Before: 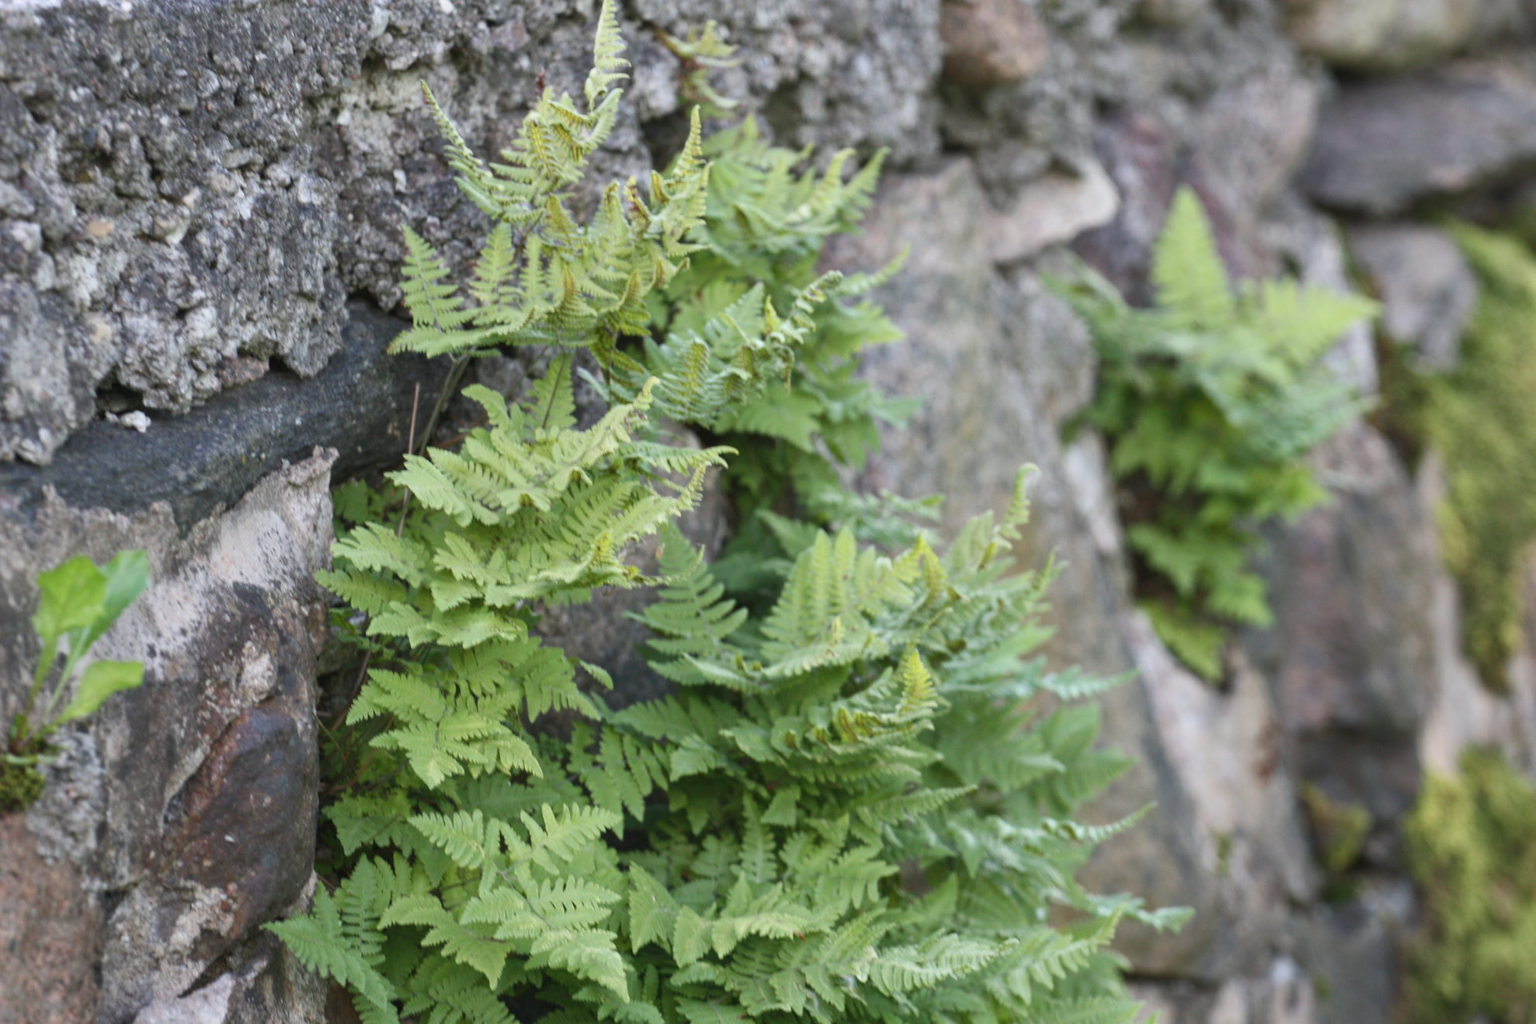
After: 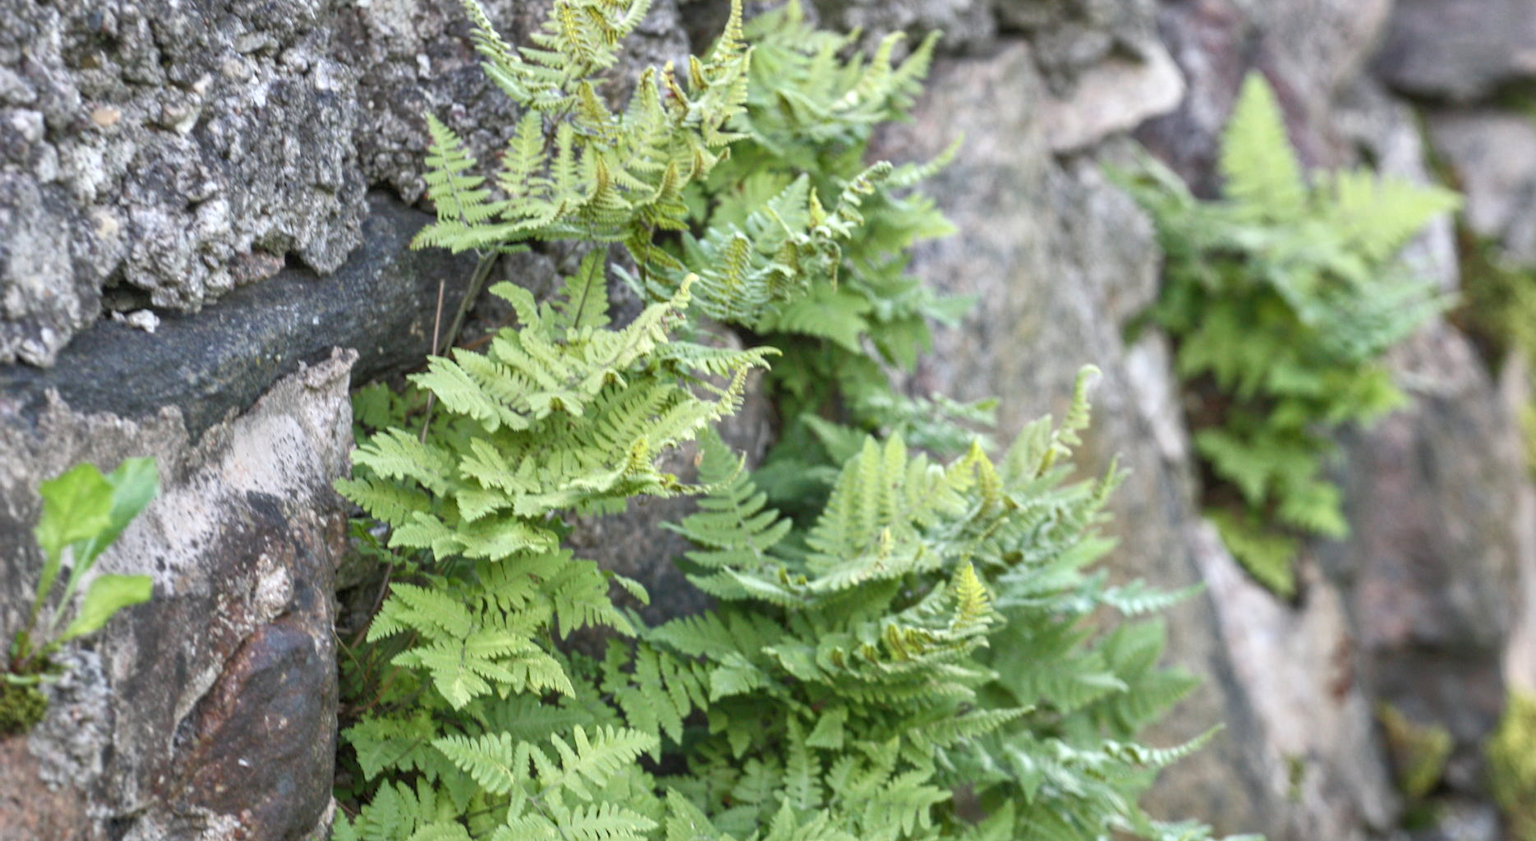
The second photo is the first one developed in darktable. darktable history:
tone equalizer: -8 EV 1.02 EV, -7 EV 1.02 EV, -6 EV 1.02 EV, -5 EV 1 EV, -4 EV 1.01 EV, -3 EV 0.761 EV, -2 EV 0.481 EV, -1 EV 0.247 EV
local contrast: detail 130%
crop and rotate: angle 0.031°, top 11.569%, right 5.46%, bottom 10.648%
